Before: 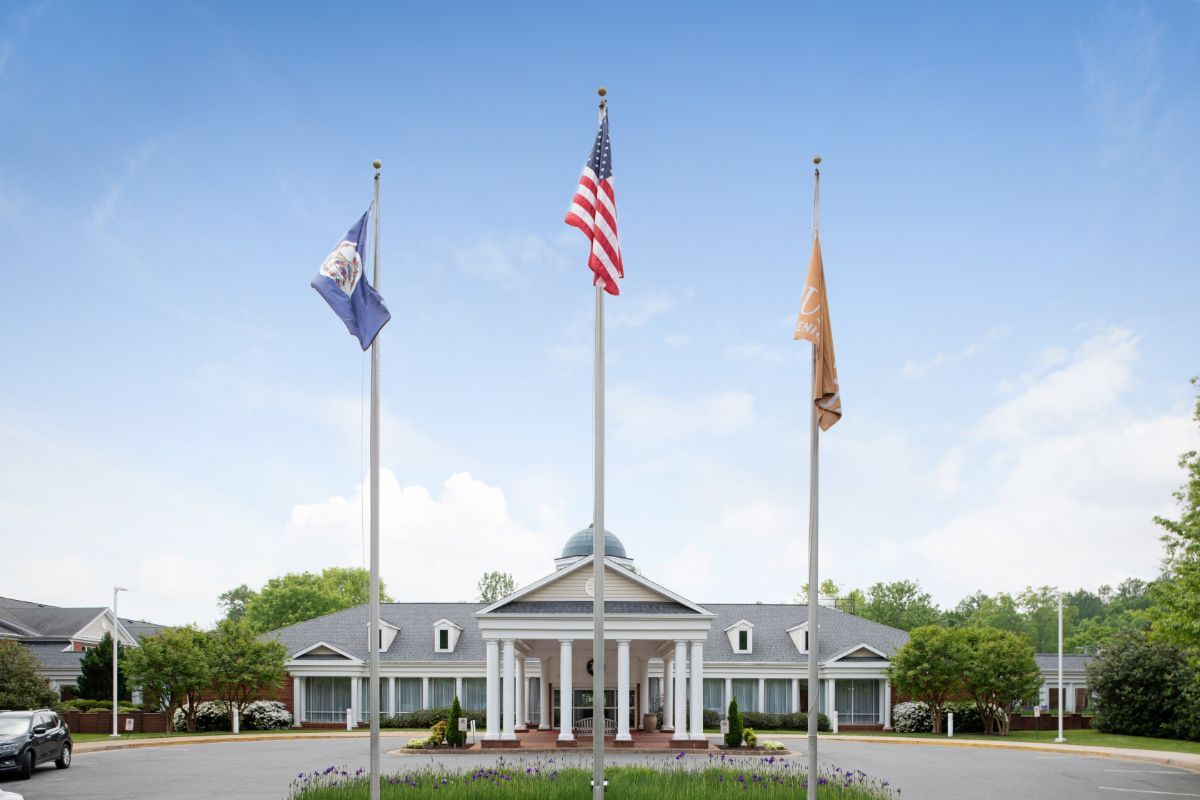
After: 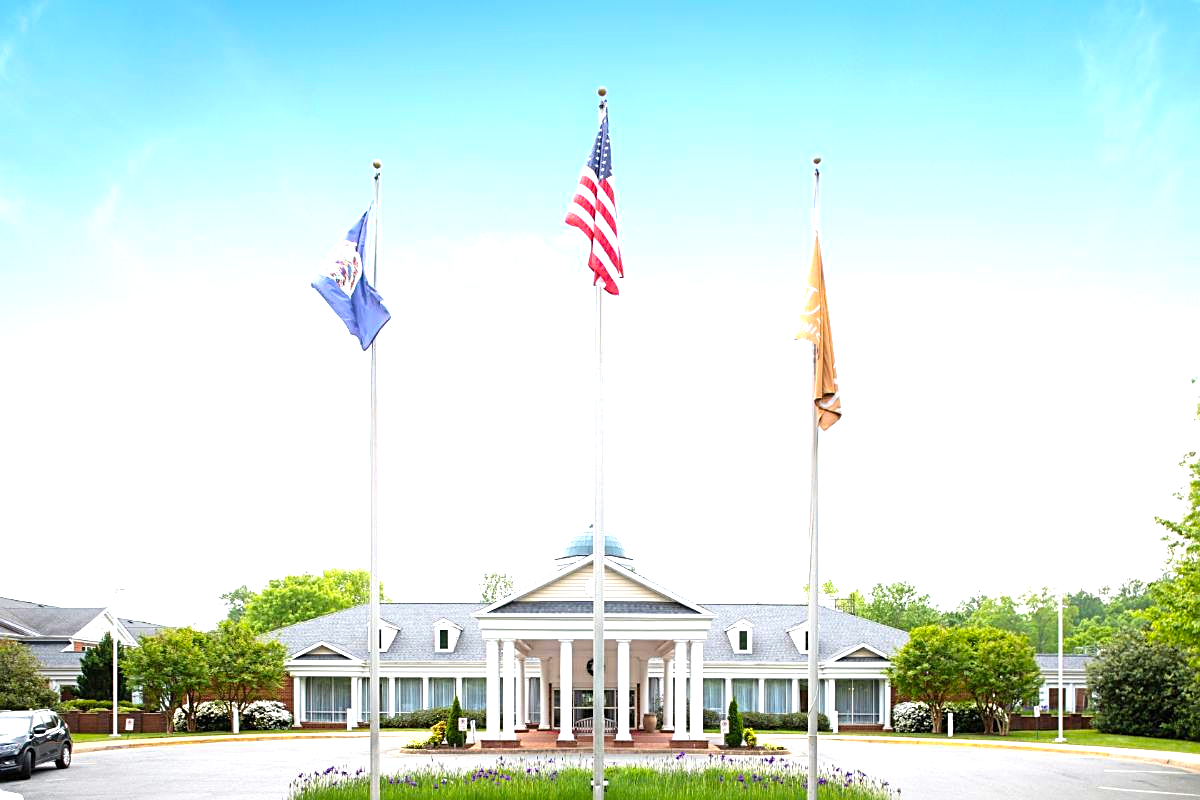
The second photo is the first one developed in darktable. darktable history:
exposure: black level correction 0, exposure 1.199 EV, compensate exposure bias true, compensate highlight preservation false
sharpen: on, module defaults
color balance rgb: perceptual saturation grading › global saturation 0.283%, global vibrance 40.44%
